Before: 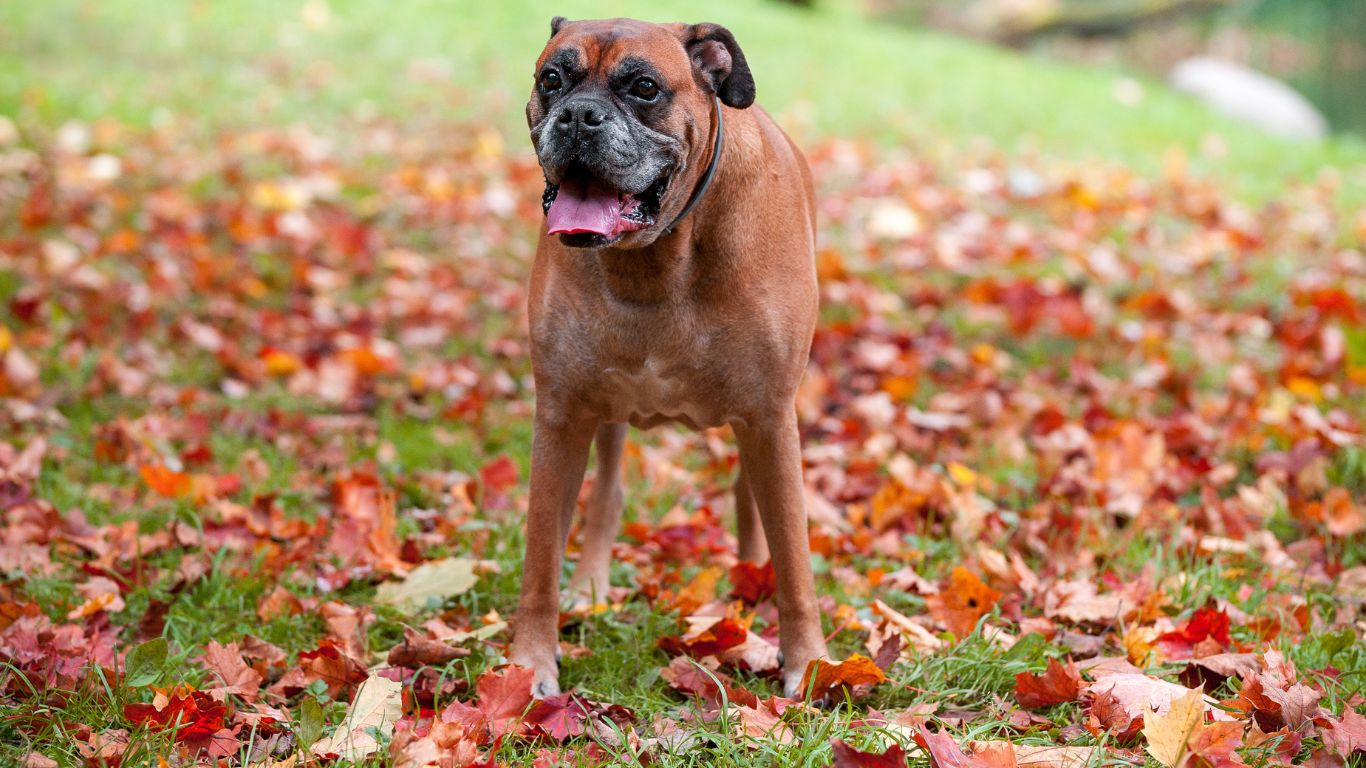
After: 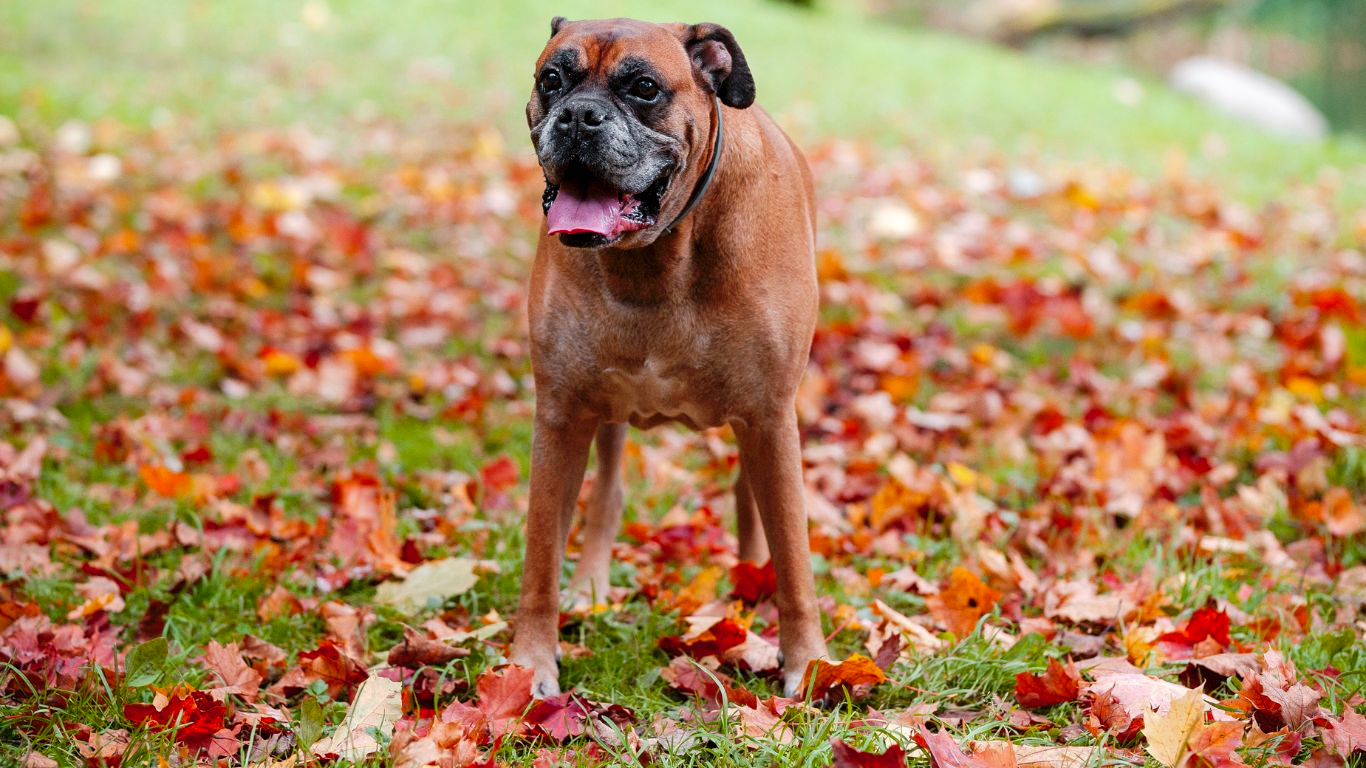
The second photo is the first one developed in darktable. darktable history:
tone curve: curves: ch0 [(0, 0) (0.003, 0.005) (0.011, 0.006) (0.025, 0.013) (0.044, 0.027) (0.069, 0.042) (0.1, 0.06) (0.136, 0.085) (0.177, 0.118) (0.224, 0.171) (0.277, 0.239) (0.335, 0.314) (0.399, 0.394) (0.468, 0.473) (0.543, 0.552) (0.623, 0.64) (0.709, 0.718) (0.801, 0.801) (0.898, 0.882) (1, 1)], preserve colors none
